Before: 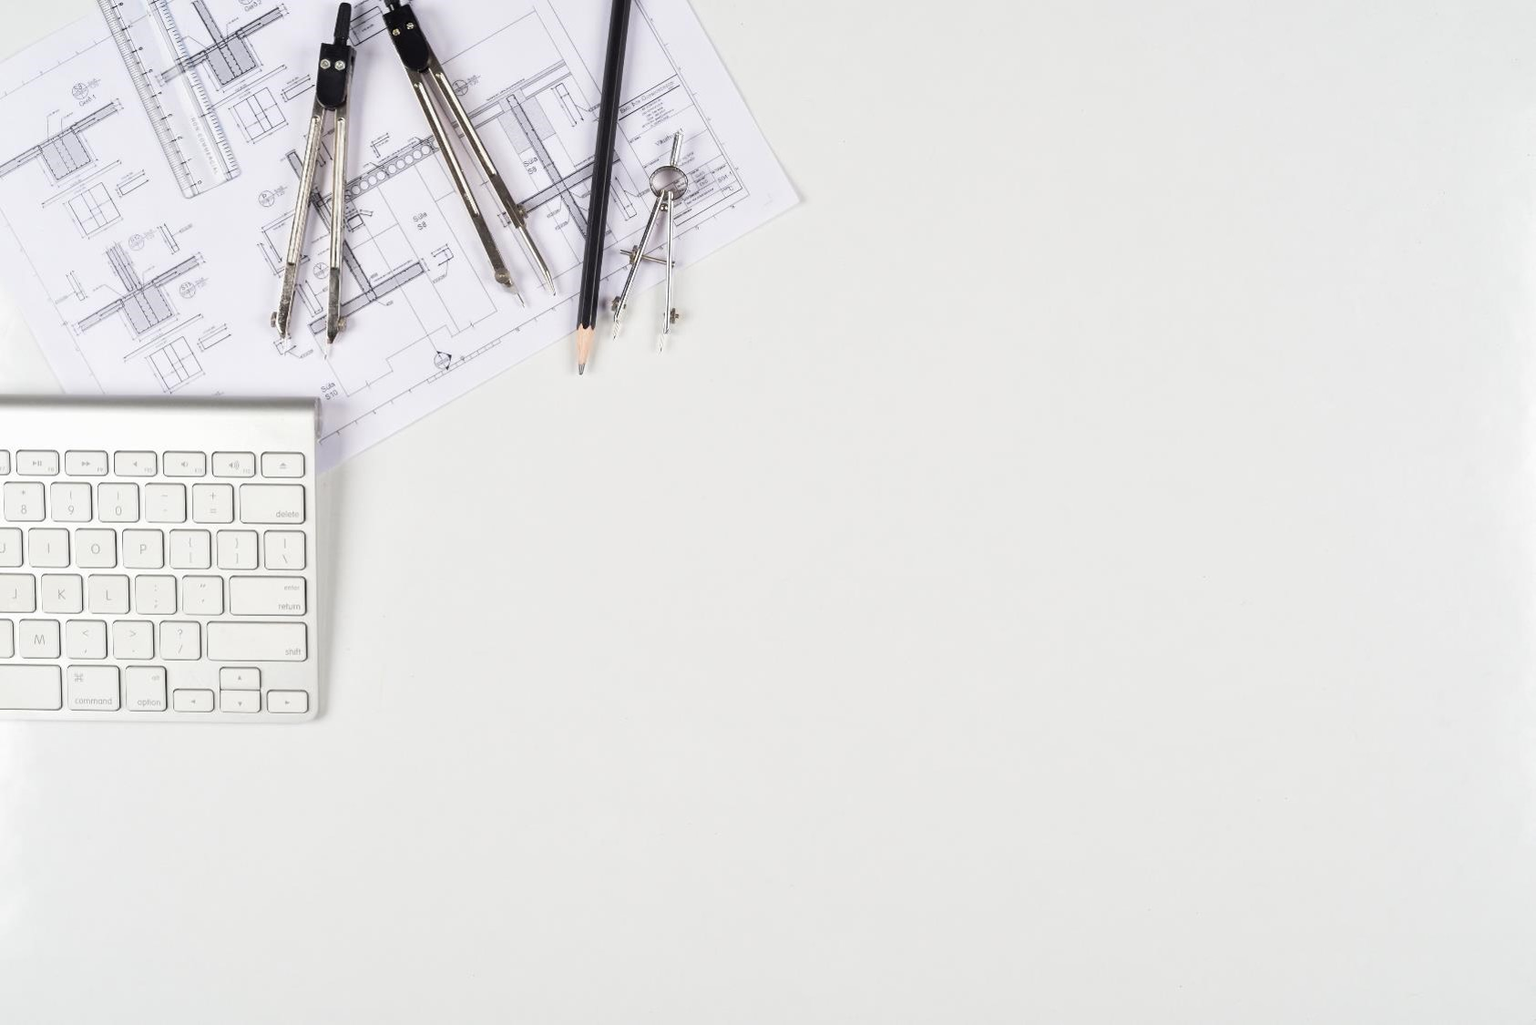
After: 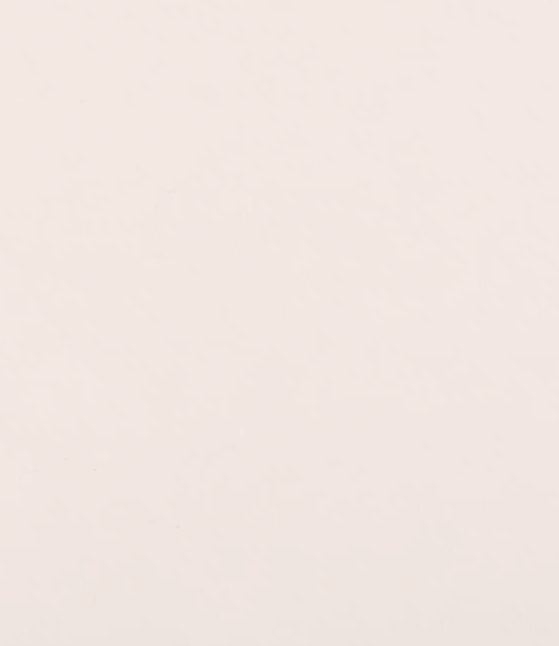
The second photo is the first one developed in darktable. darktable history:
crop: left 40.994%, top 39.59%, right 25.818%, bottom 2.932%
color correction: highlights a* 3.4, highlights b* 2.14, saturation 1.16
